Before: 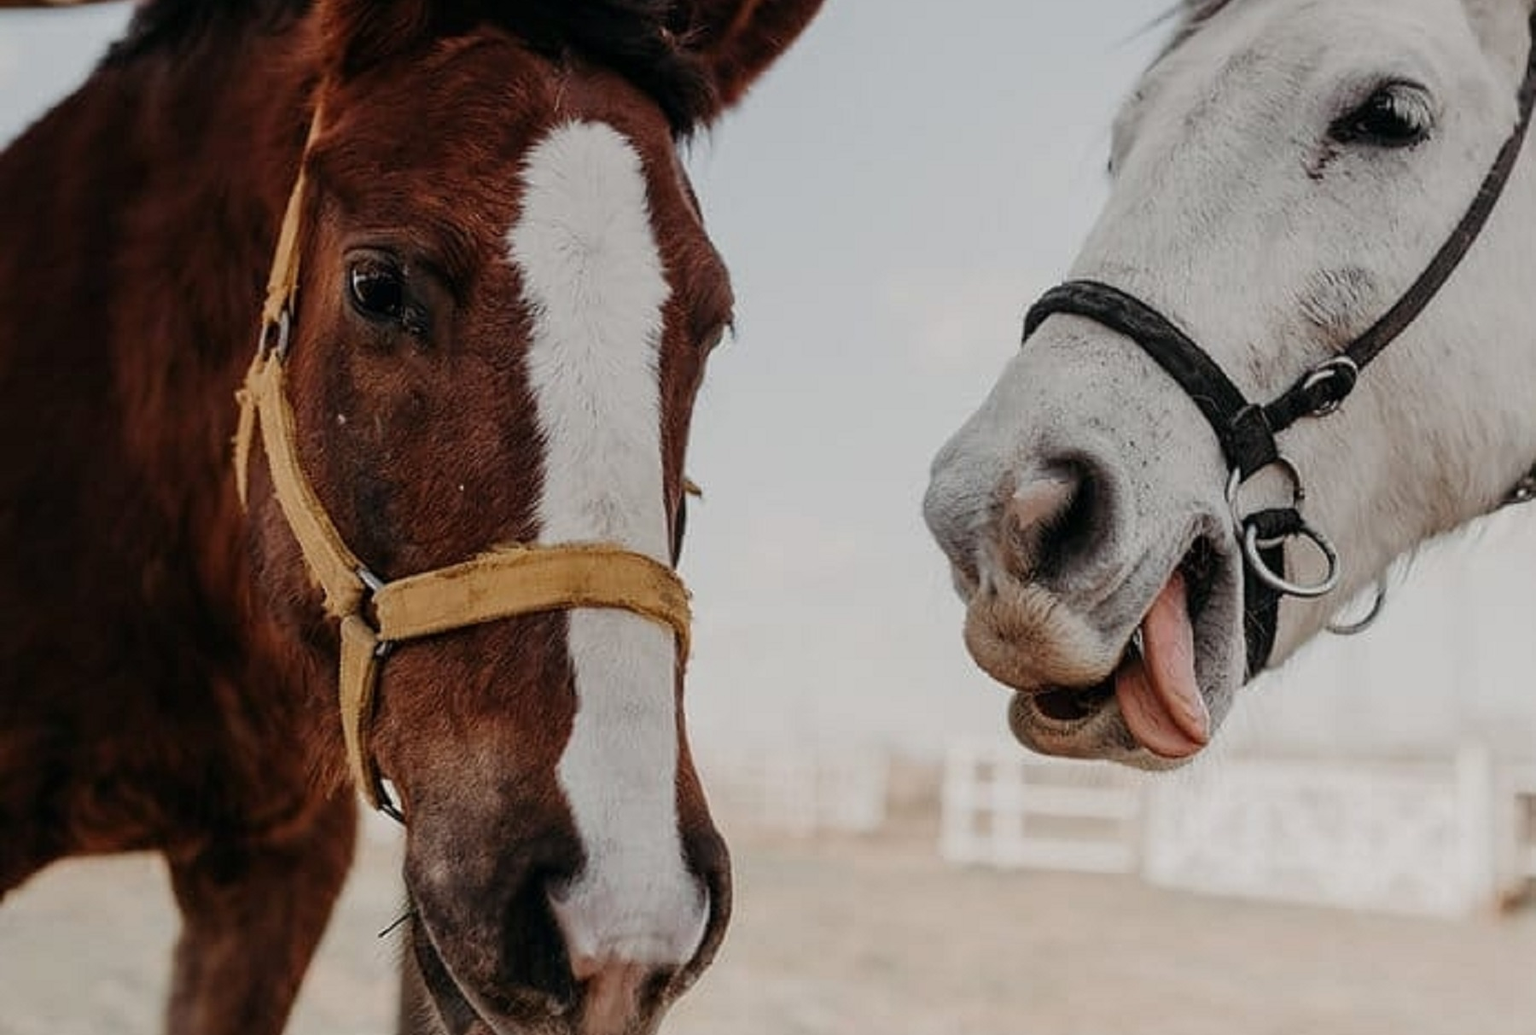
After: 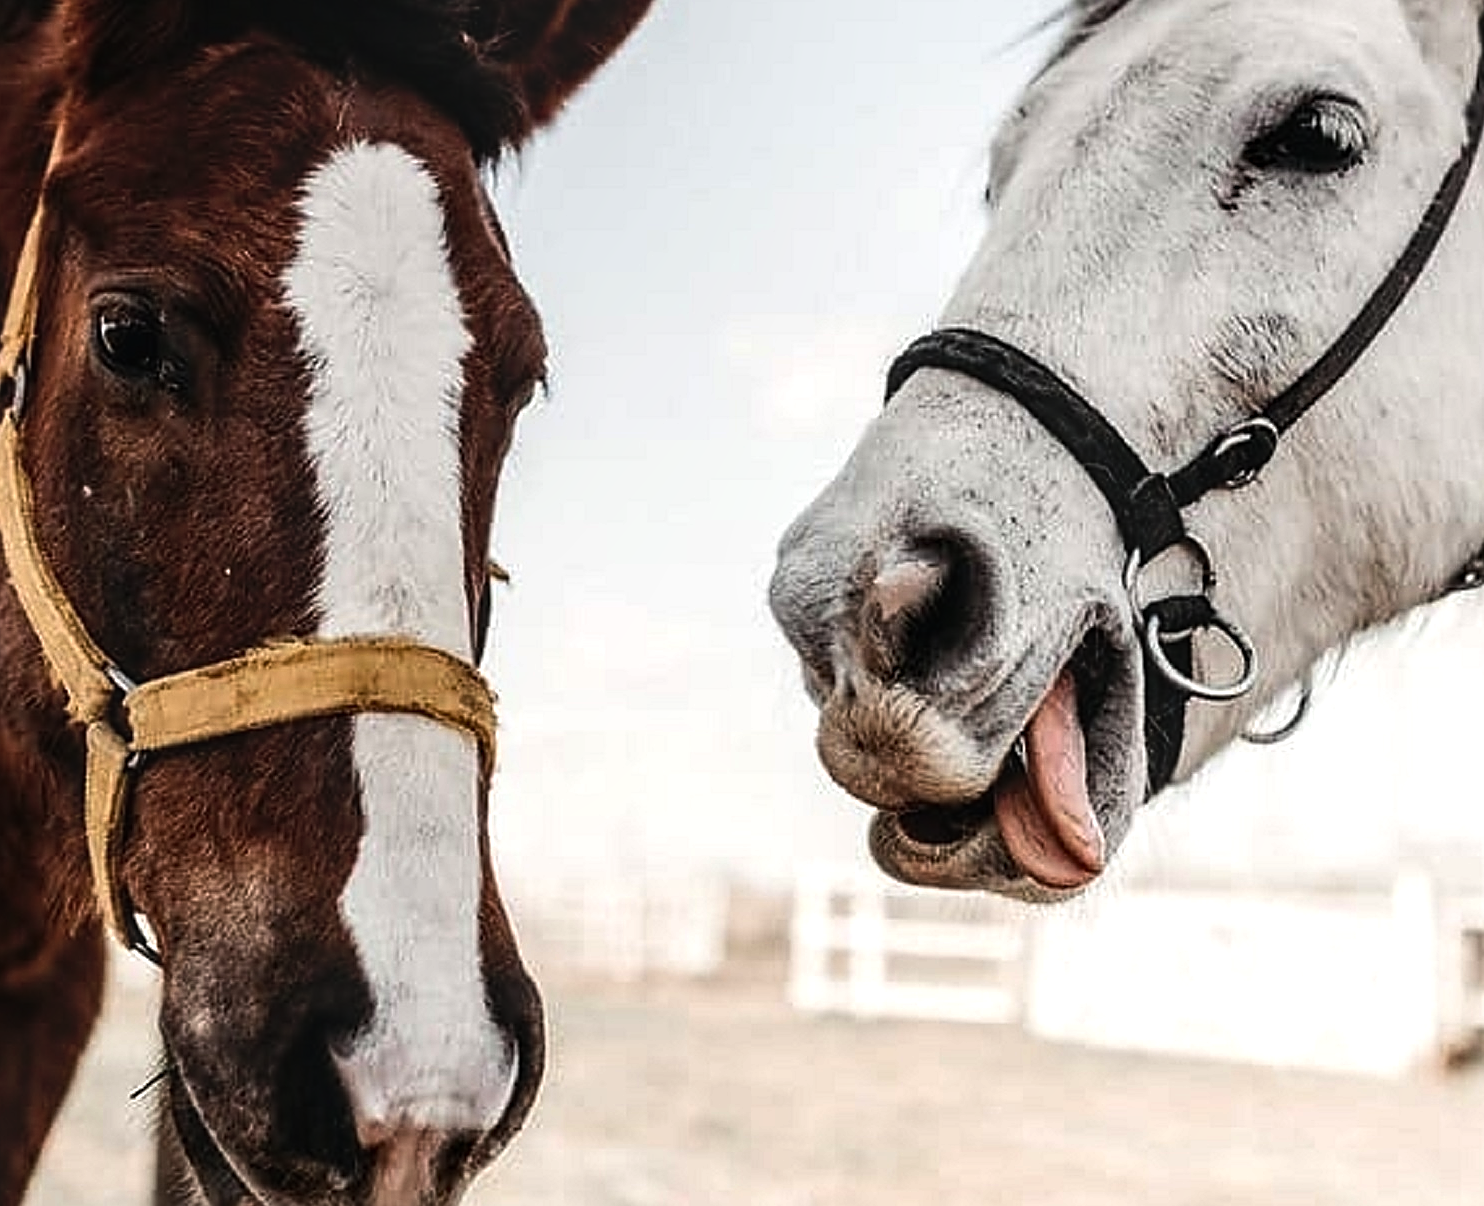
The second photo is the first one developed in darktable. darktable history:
sharpen: on, module defaults
tone equalizer: -8 EV -1.09 EV, -7 EV -1.02 EV, -6 EV -0.893 EV, -5 EV -0.555 EV, -3 EV 0.588 EV, -2 EV 0.855 EV, -1 EV 0.987 EV, +0 EV 1.05 EV, edges refinement/feathering 500, mask exposure compensation -1.57 EV, preserve details no
local contrast: on, module defaults
crop: left 17.411%, bottom 0.029%
